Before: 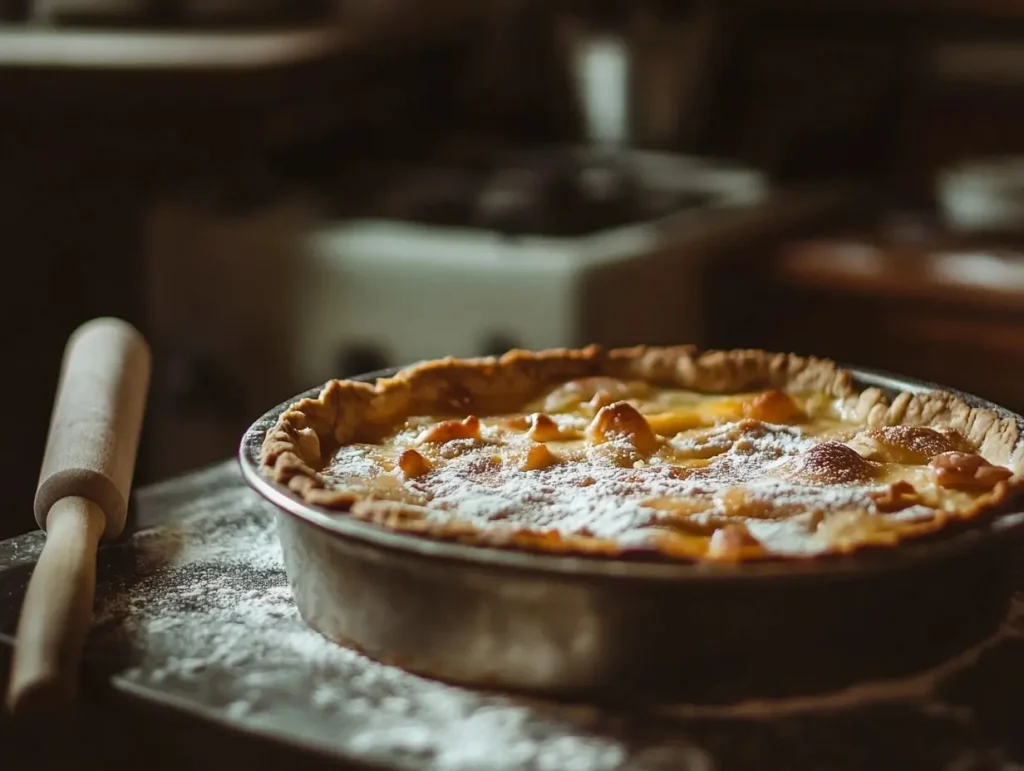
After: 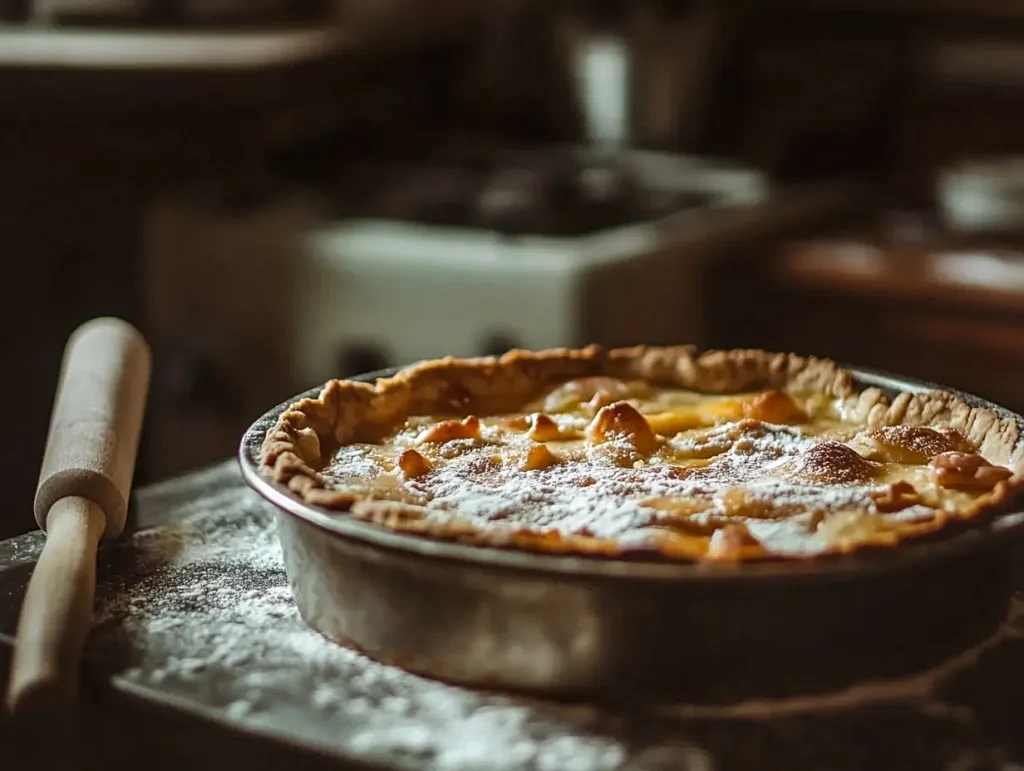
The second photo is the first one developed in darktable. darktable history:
sharpen: amount 0.212
local contrast: on, module defaults
tone equalizer: edges refinement/feathering 500, mask exposure compensation -1.57 EV, preserve details no
